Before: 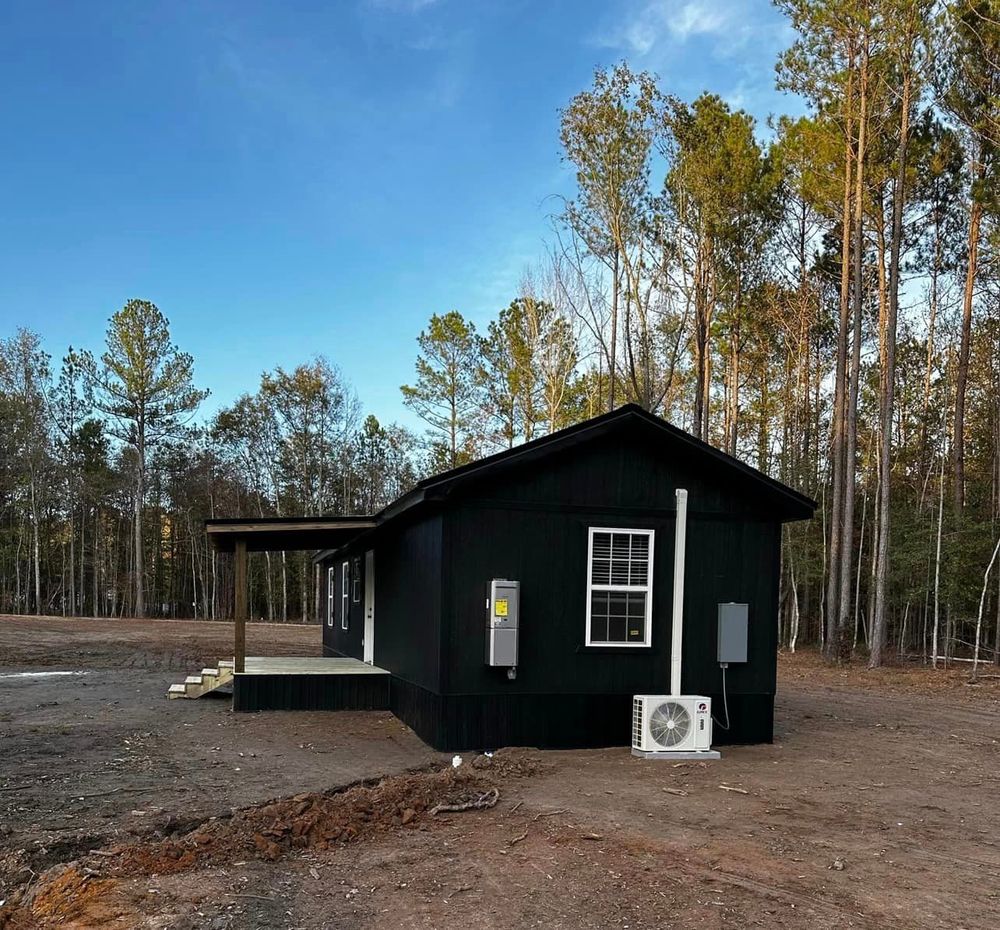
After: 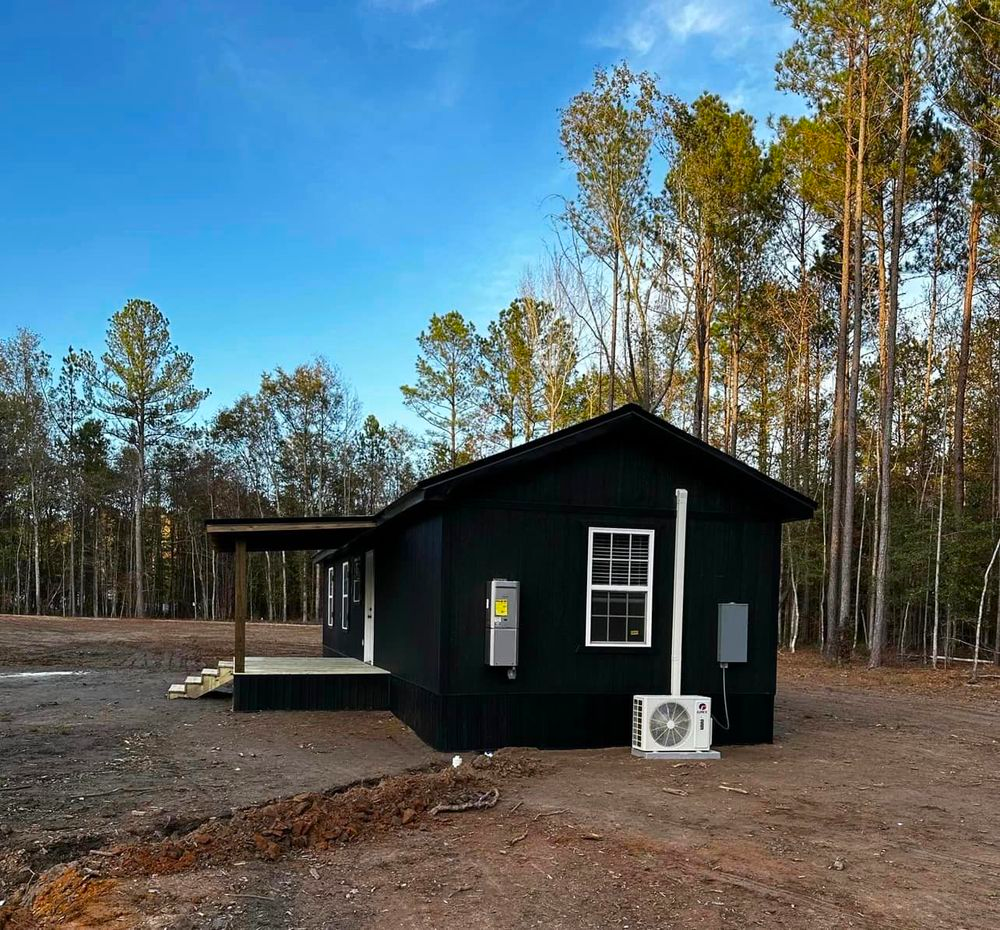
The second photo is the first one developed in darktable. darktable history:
contrast brightness saturation: contrast 0.079, saturation 0.197
